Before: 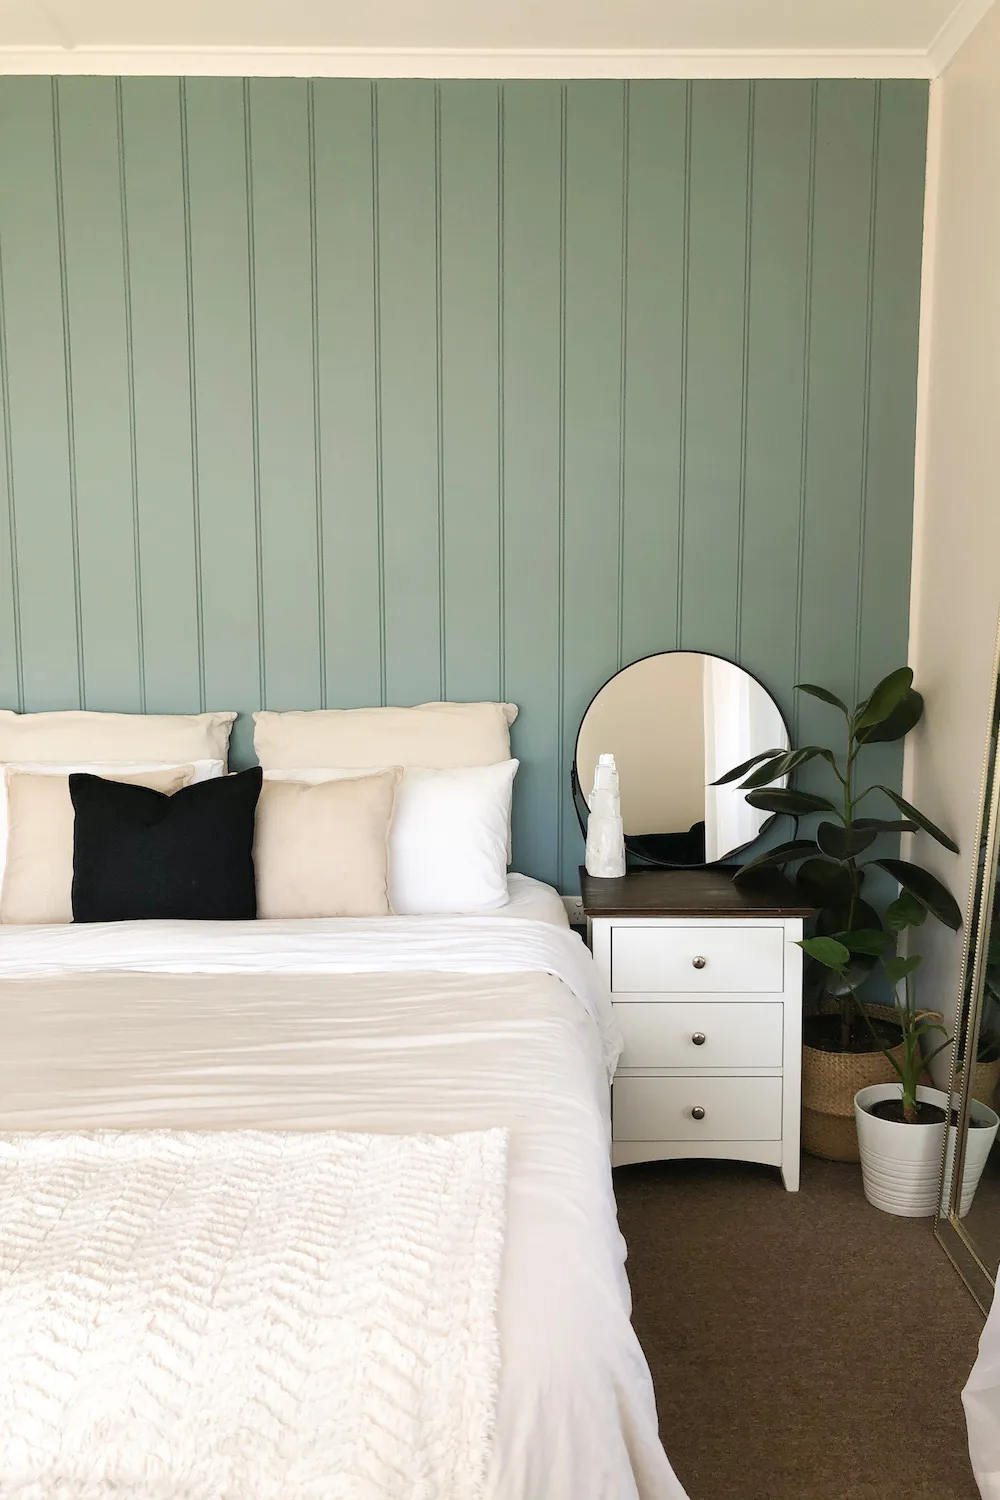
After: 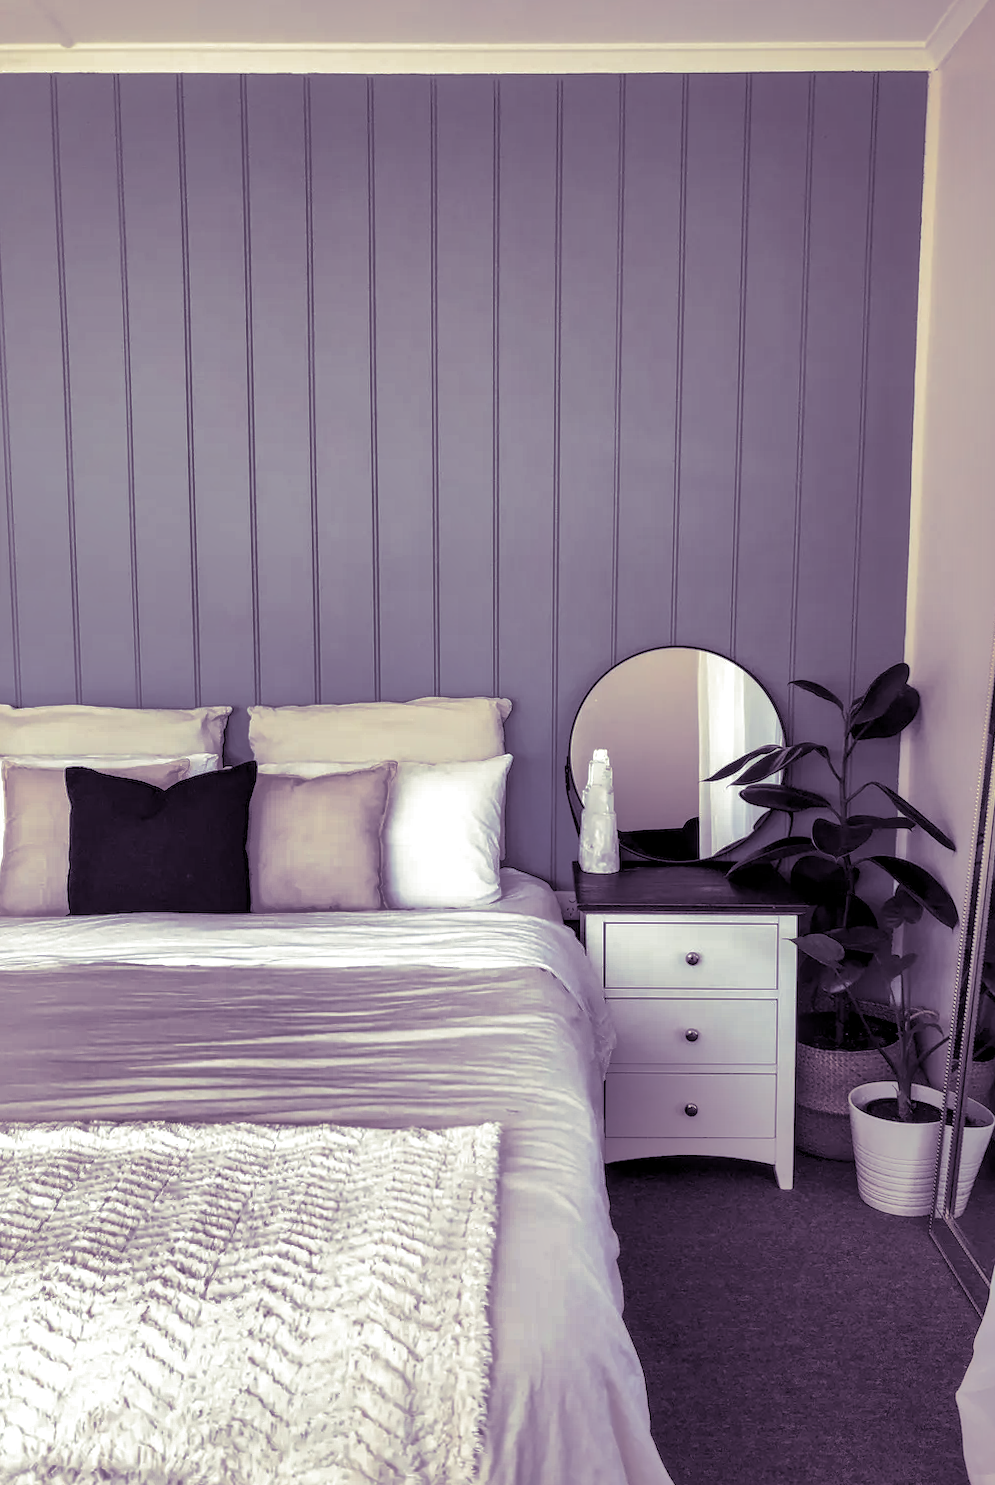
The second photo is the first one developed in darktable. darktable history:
crop: bottom 0.071%
split-toning: shadows › hue 266.4°, shadows › saturation 0.4, highlights › hue 61.2°, highlights › saturation 0.3, compress 0%
white balance: red 0.982, blue 1.018
rotate and perspective: rotation 0.192°, lens shift (horizontal) -0.015, crop left 0.005, crop right 0.996, crop top 0.006, crop bottom 0.99
local contrast: detail 142%
shadows and highlights: shadows 25, highlights -70
tone equalizer: on, module defaults
